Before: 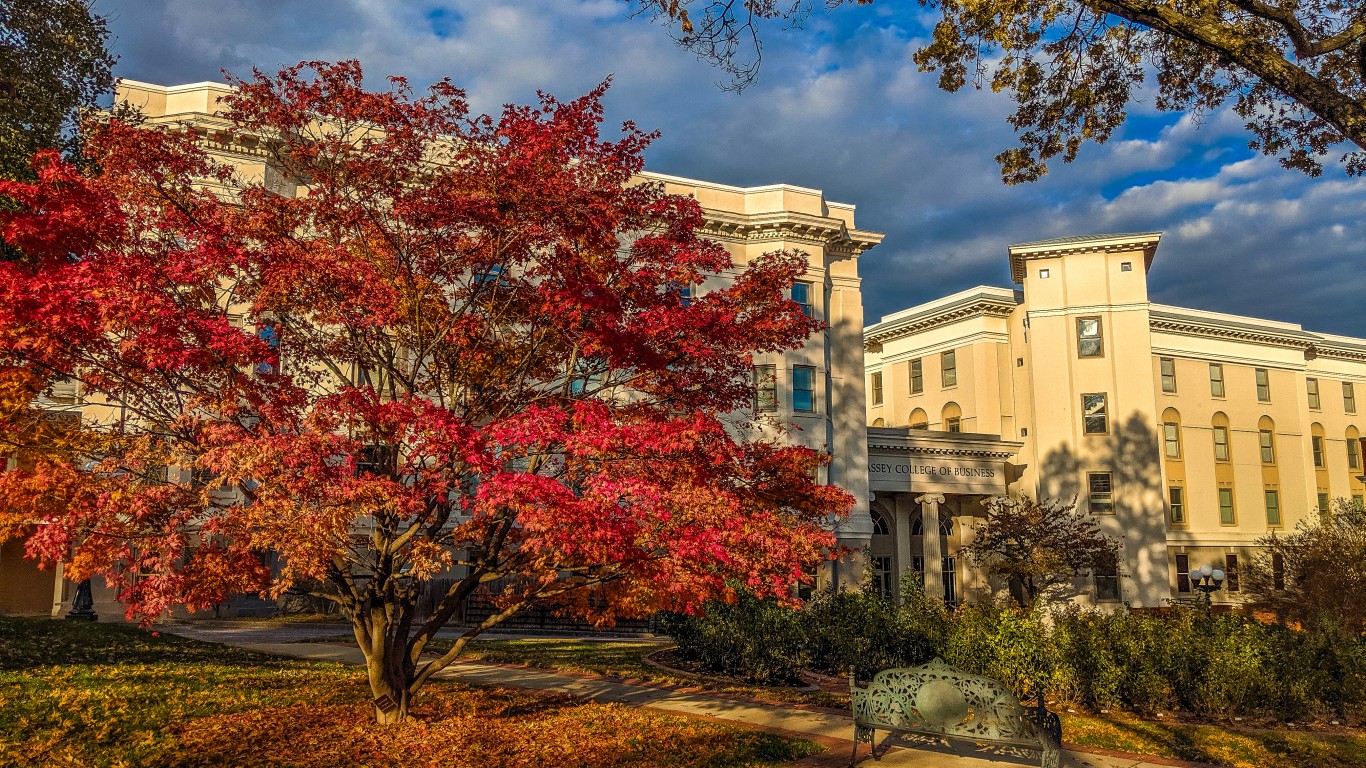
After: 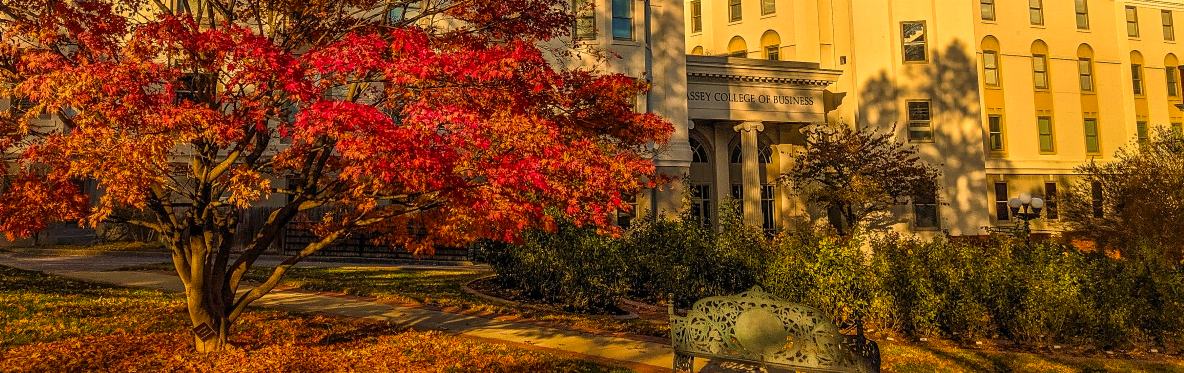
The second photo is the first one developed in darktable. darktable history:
color correction: highlights a* 14.85, highlights b* 31.95
crop and rotate: left 13.285%, top 48.531%, bottom 2.787%
